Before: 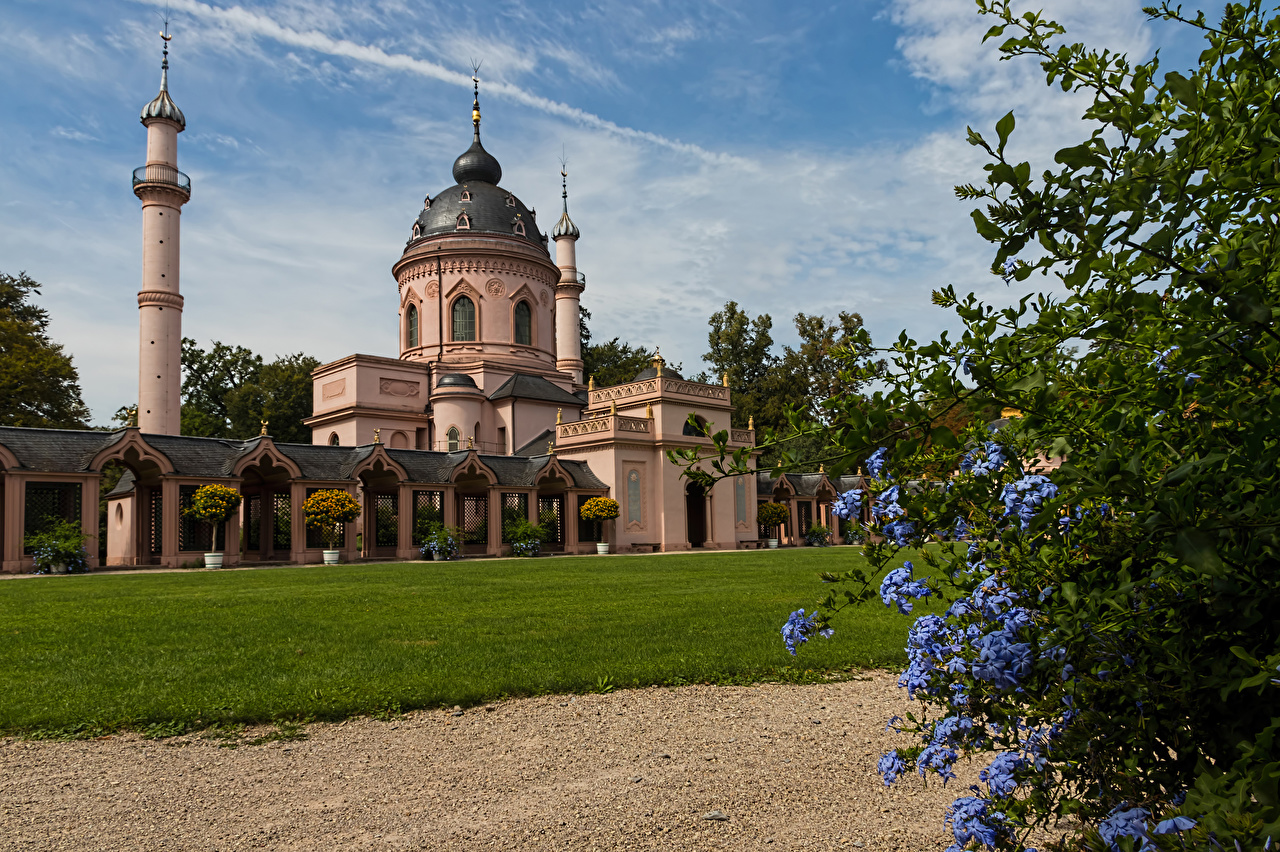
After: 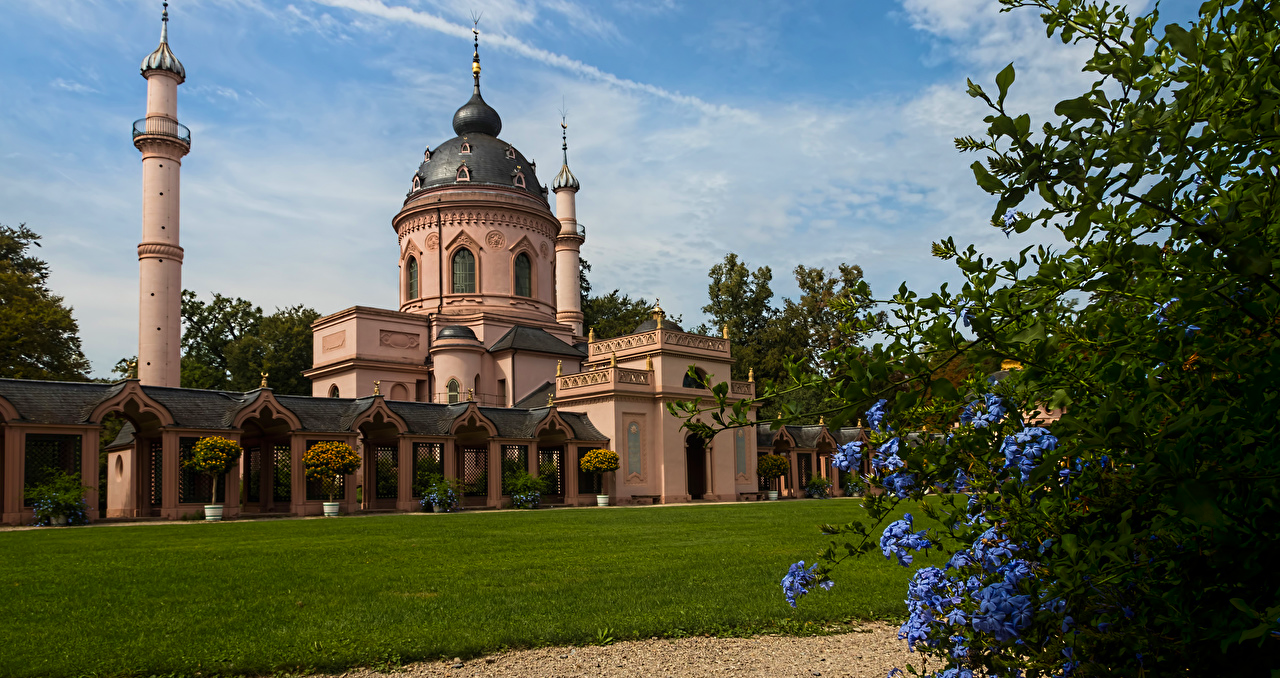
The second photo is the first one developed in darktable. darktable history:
velvia: on, module defaults
shadows and highlights: shadows -55.83, highlights 86.24, soften with gaussian
crop and rotate: top 5.651%, bottom 14.771%
